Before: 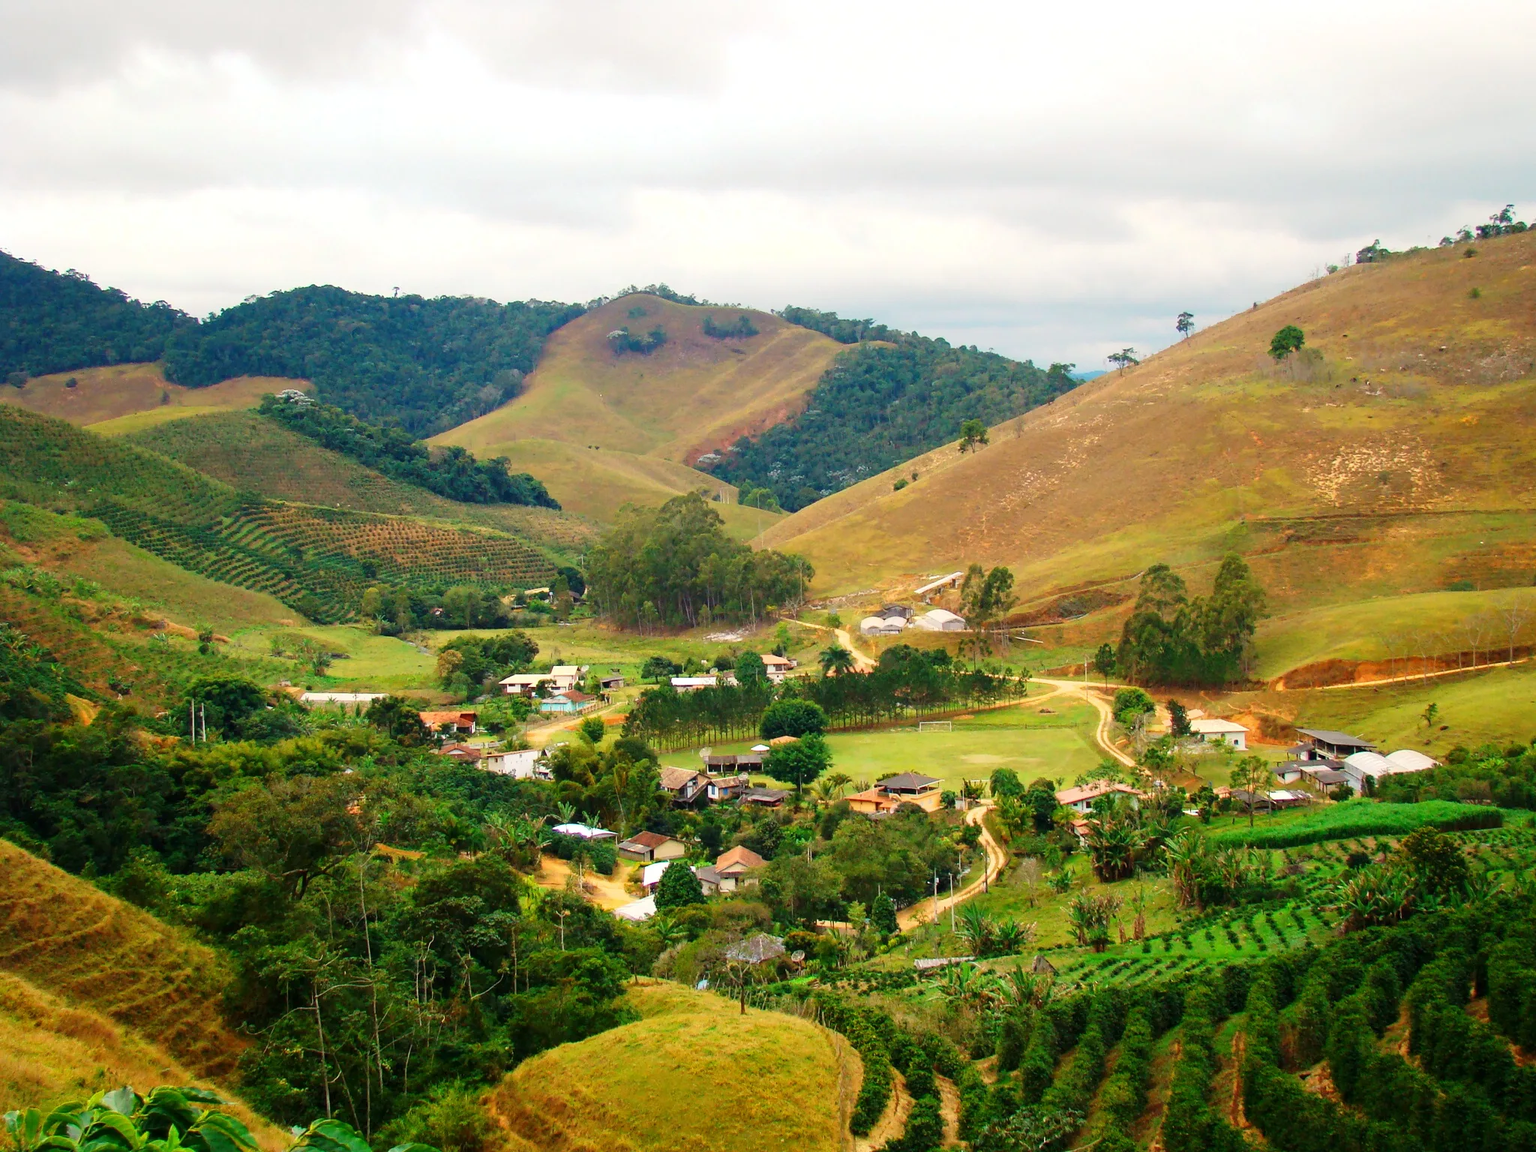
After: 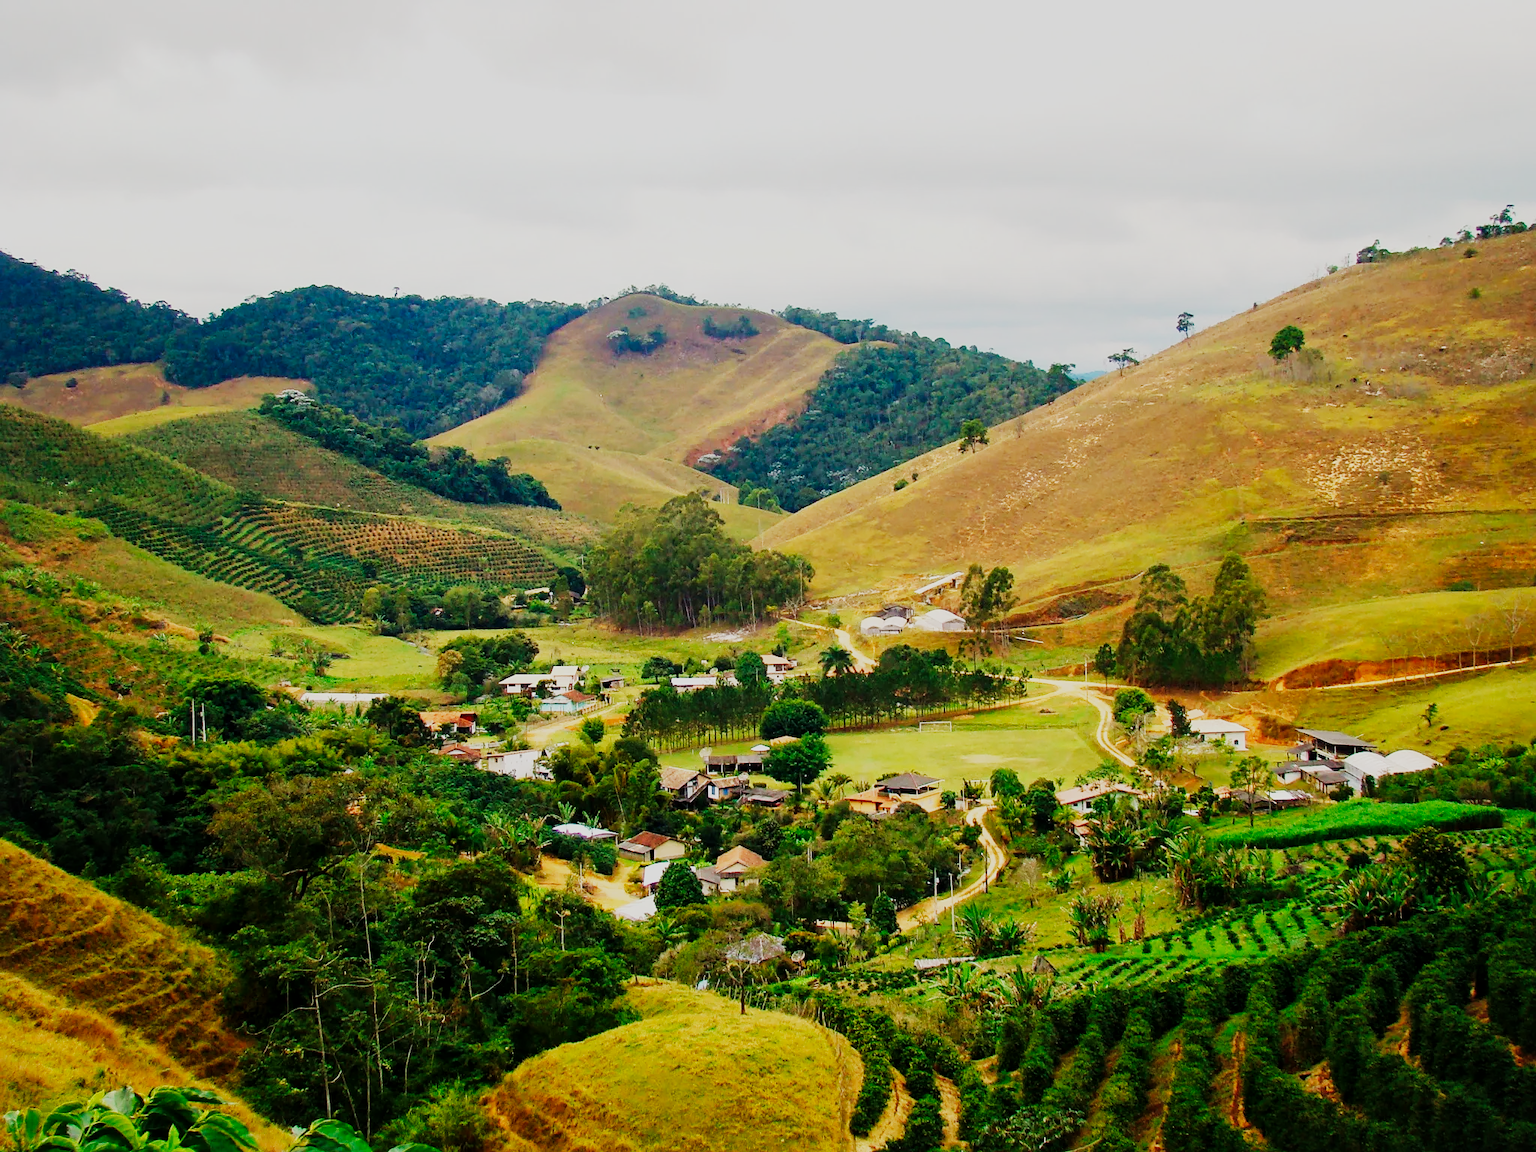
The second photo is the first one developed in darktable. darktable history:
sharpen: amount 0.203
filmic rgb: black relative exposure -16 EV, white relative exposure 6.29 EV, threshold 5.99 EV, hardness 5.12, contrast 1.356, preserve chrominance no, color science v5 (2021), contrast in shadows safe, contrast in highlights safe, enable highlight reconstruction true
local contrast: mode bilateral grid, contrast 19, coarseness 50, detail 119%, midtone range 0.2
